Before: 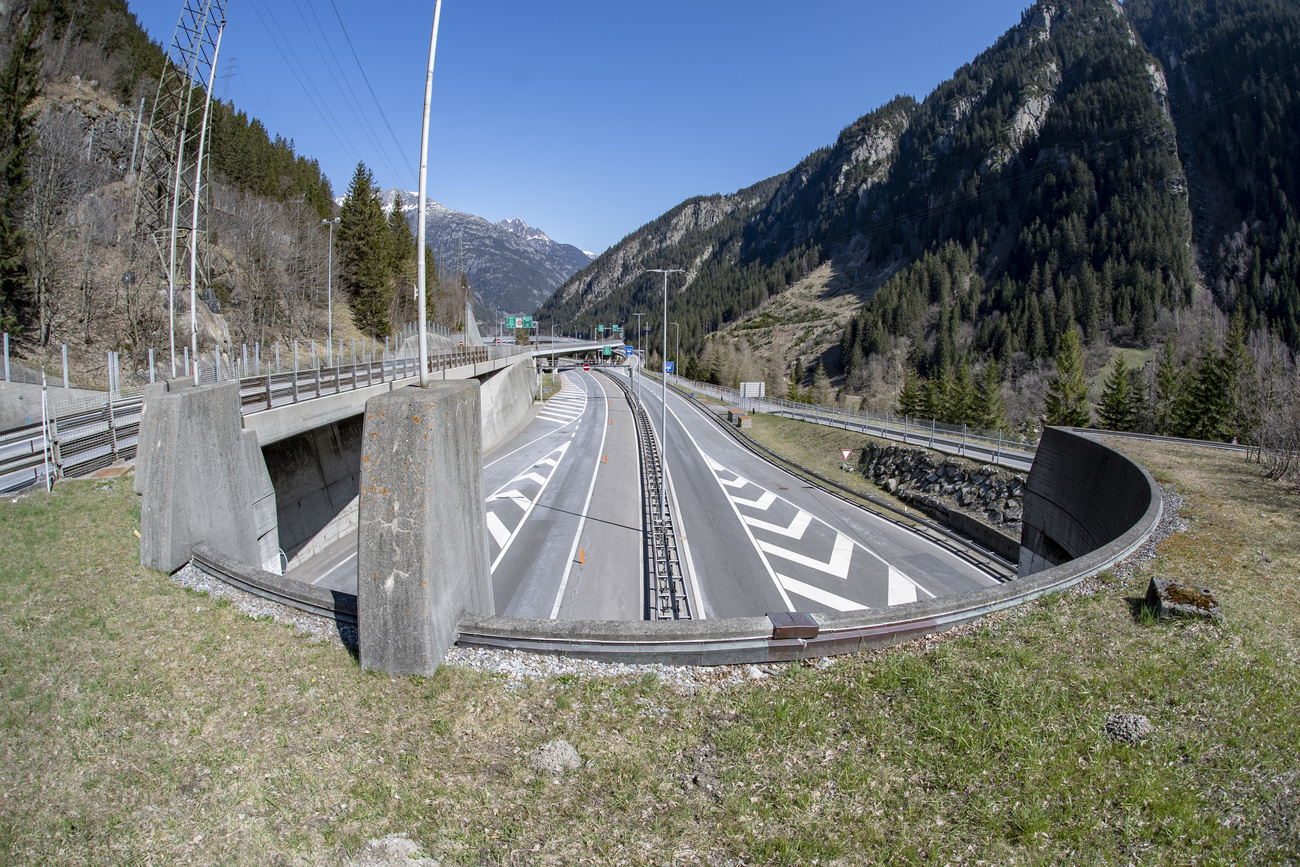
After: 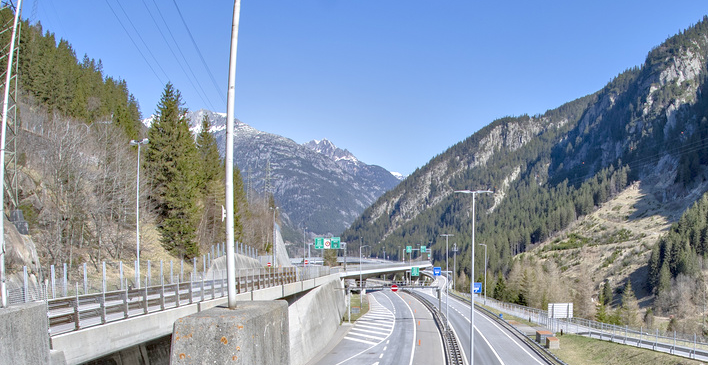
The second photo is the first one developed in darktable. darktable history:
tone equalizer: -8 EV 1.97 EV, -7 EV 1.97 EV, -6 EV 1.99 EV, -5 EV 2 EV, -4 EV 1.99 EV, -3 EV 1.48 EV, -2 EV 0.995 EV, -1 EV 0.474 EV
crop: left 14.83%, top 9.113%, right 30.64%, bottom 48.725%
